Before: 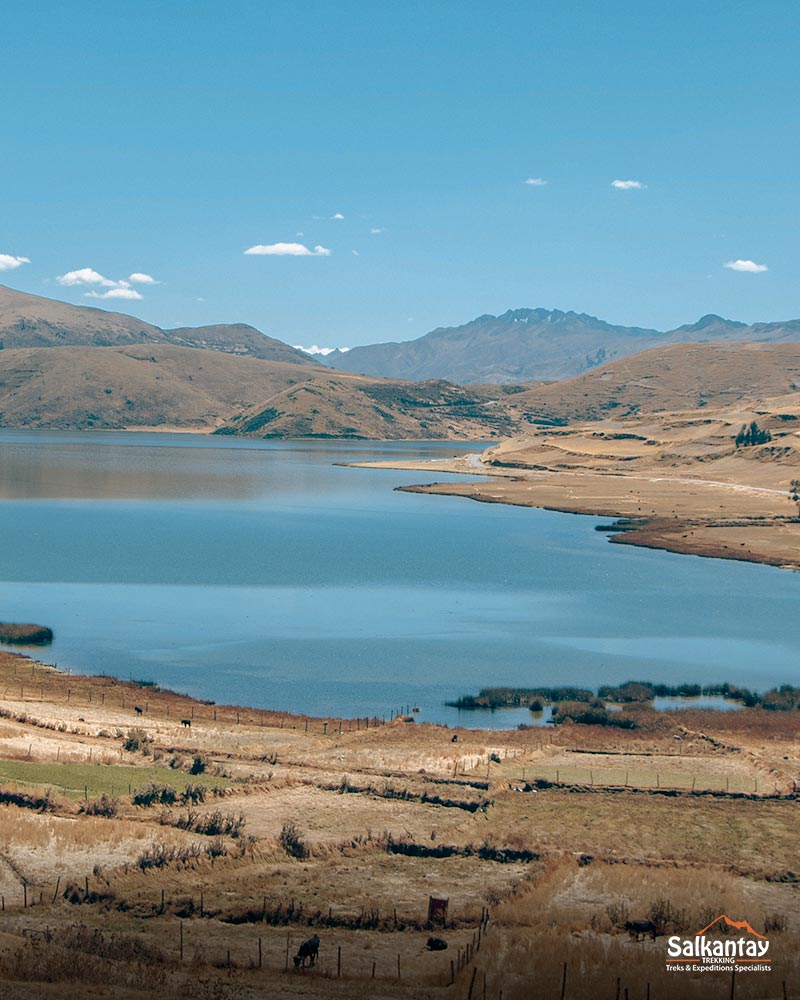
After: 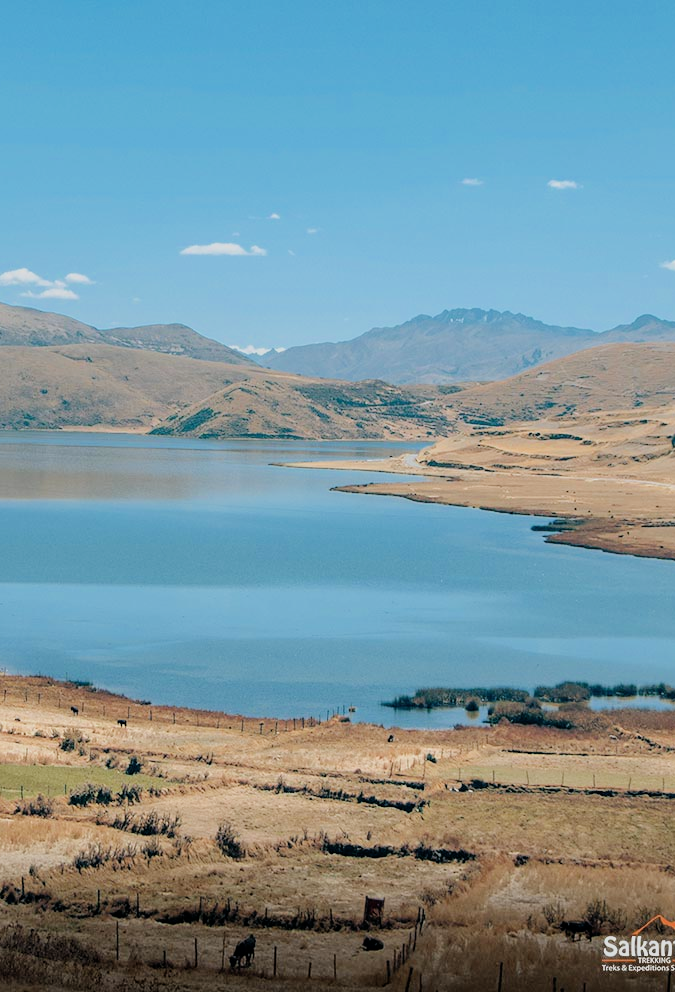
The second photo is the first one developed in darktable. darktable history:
exposure: black level correction 0, exposure 0.5 EV, compensate exposure bias true, compensate highlight preservation false
crop: left 8.026%, right 7.374%
white balance: red 0.986, blue 1.01
filmic rgb: black relative exposure -7.15 EV, white relative exposure 5.36 EV, hardness 3.02, color science v6 (2022)
